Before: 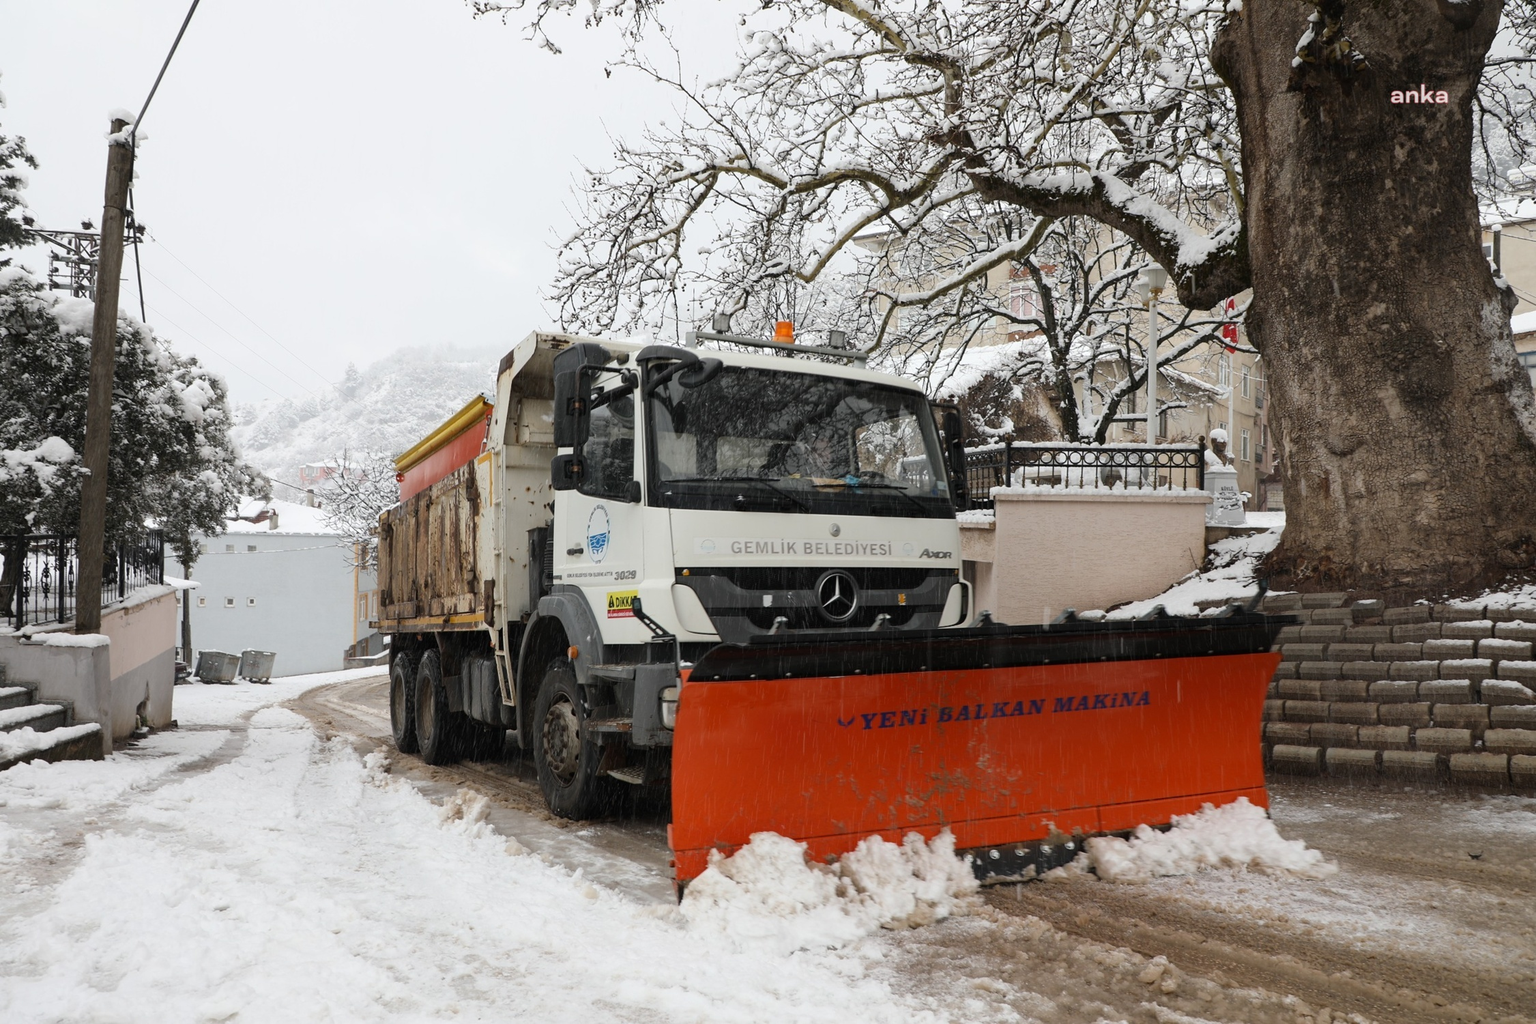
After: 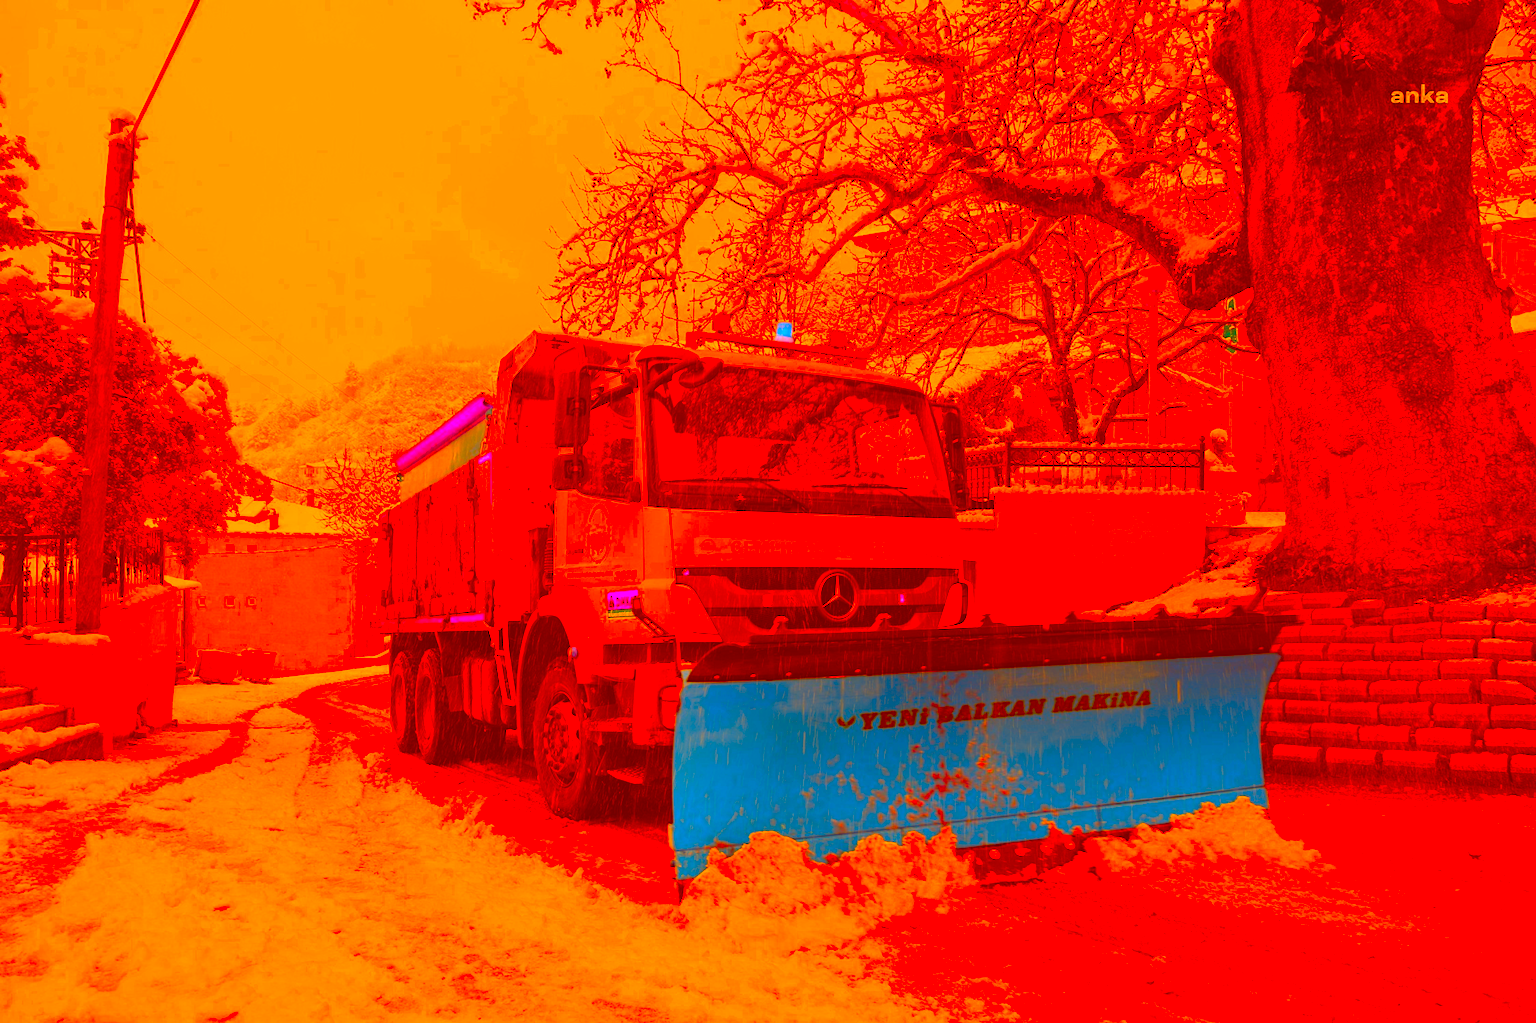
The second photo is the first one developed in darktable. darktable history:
white balance: red 0.871, blue 1.249
exposure: black level correction 0.001, exposure 1.05 EV, compensate exposure bias true, compensate highlight preservation false
color balance: lift [1.004, 1.002, 1.002, 0.998], gamma [1, 1.007, 1.002, 0.993], gain [1, 0.977, 1.013, 1.023], contrast -3.64%
levels: mode automatic, black 0.023%, white 99.97%, levels [0.062, 0.494, 0.925]
color correction: highlights a* -39.68, highlights b* -40, shadows a* -40, shadows b* -40, saturation -3
